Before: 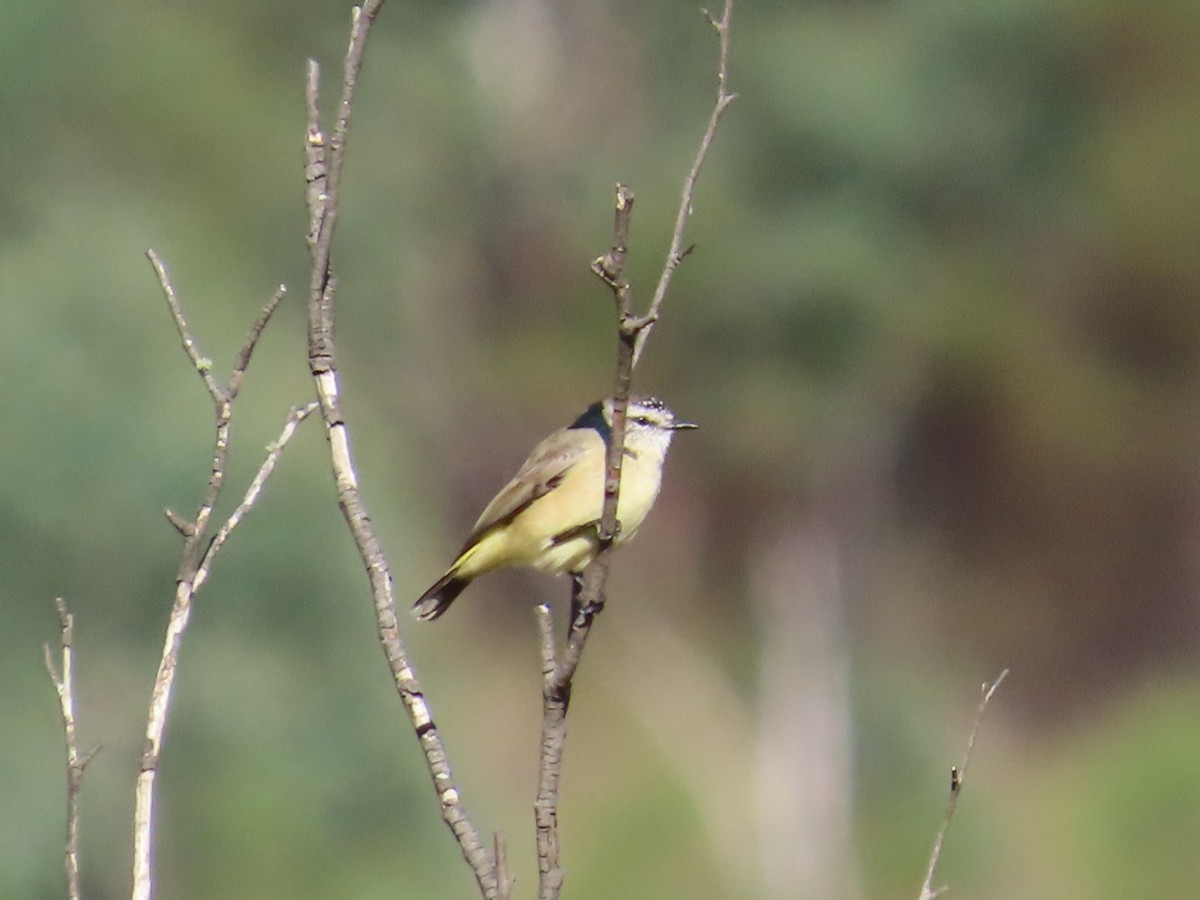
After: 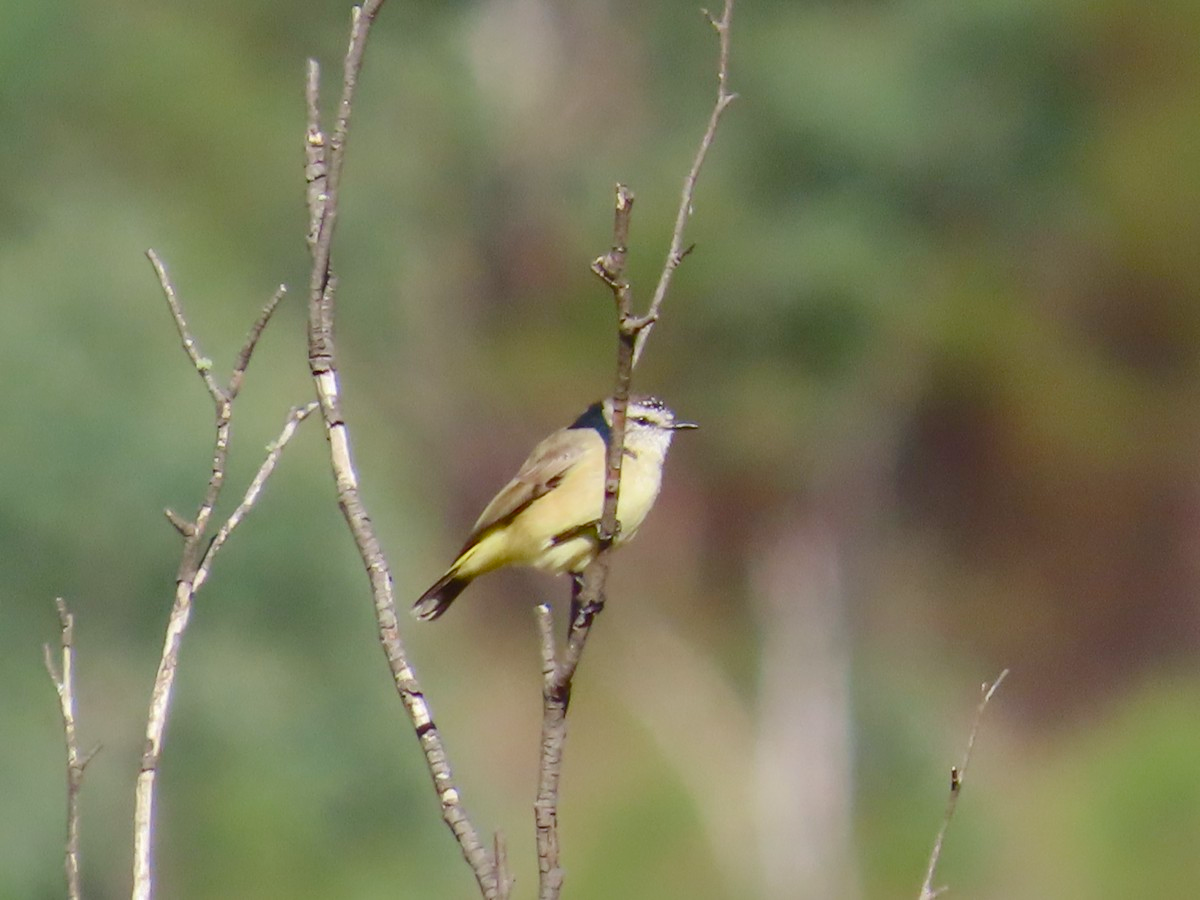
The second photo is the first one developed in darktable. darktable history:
color balance rgb: perceptual saturation grading › global saturation 20%, perceptual saturation grading › highlights -25%, perceptual saturation grading › shadows 50%
shadows and highlights: shadows 30
